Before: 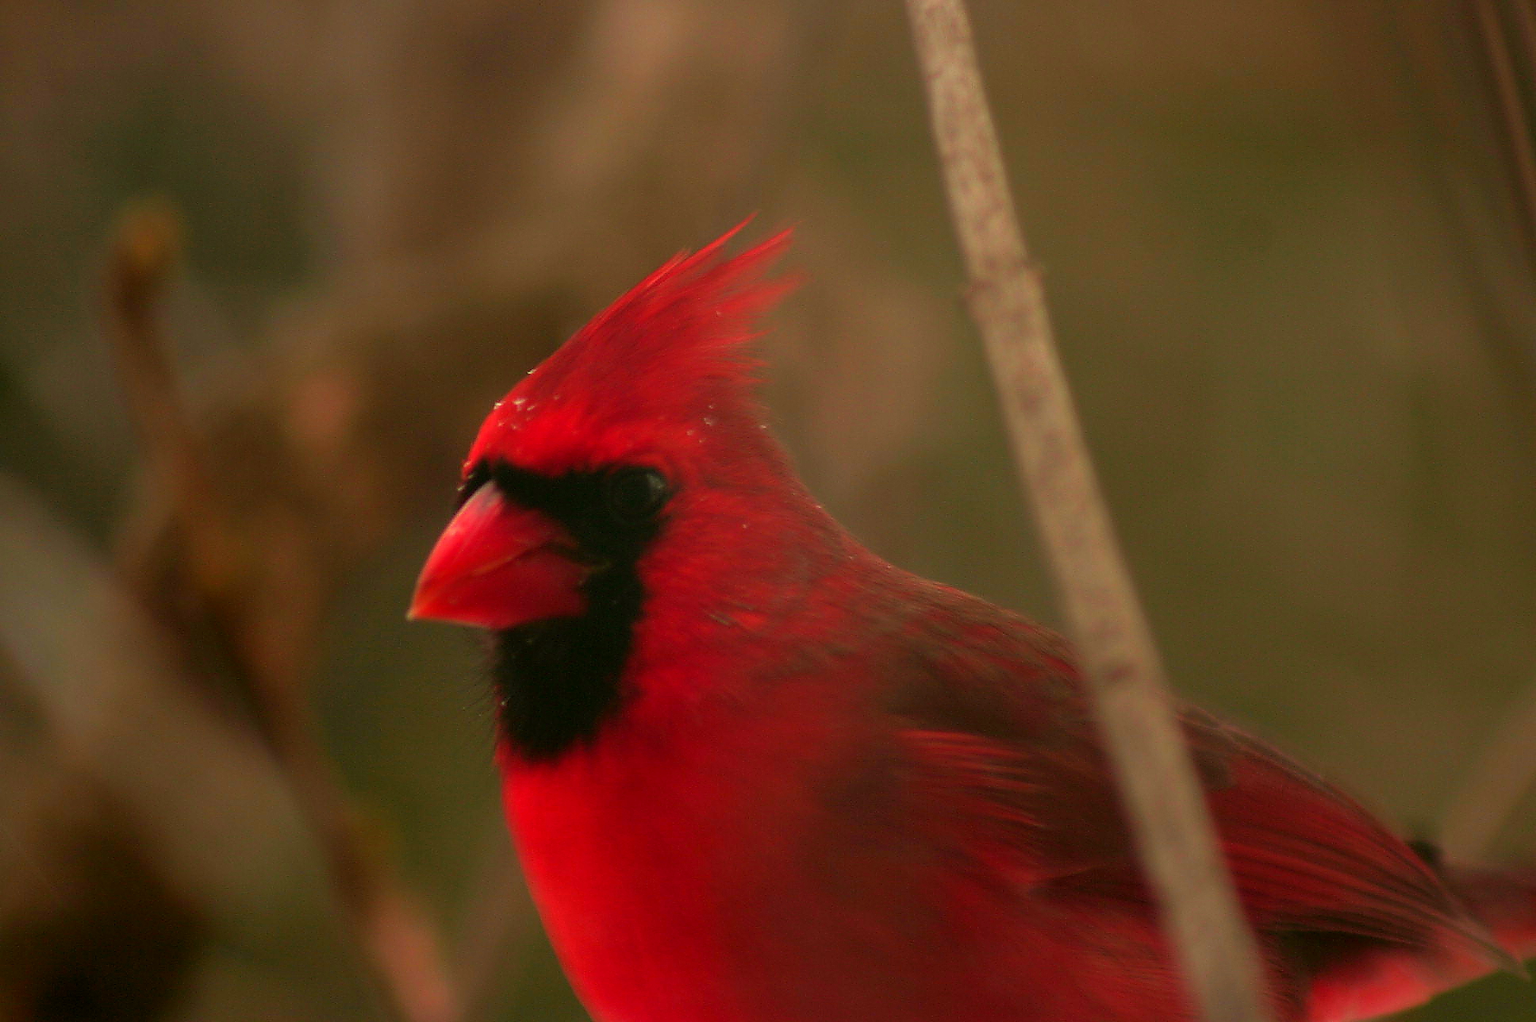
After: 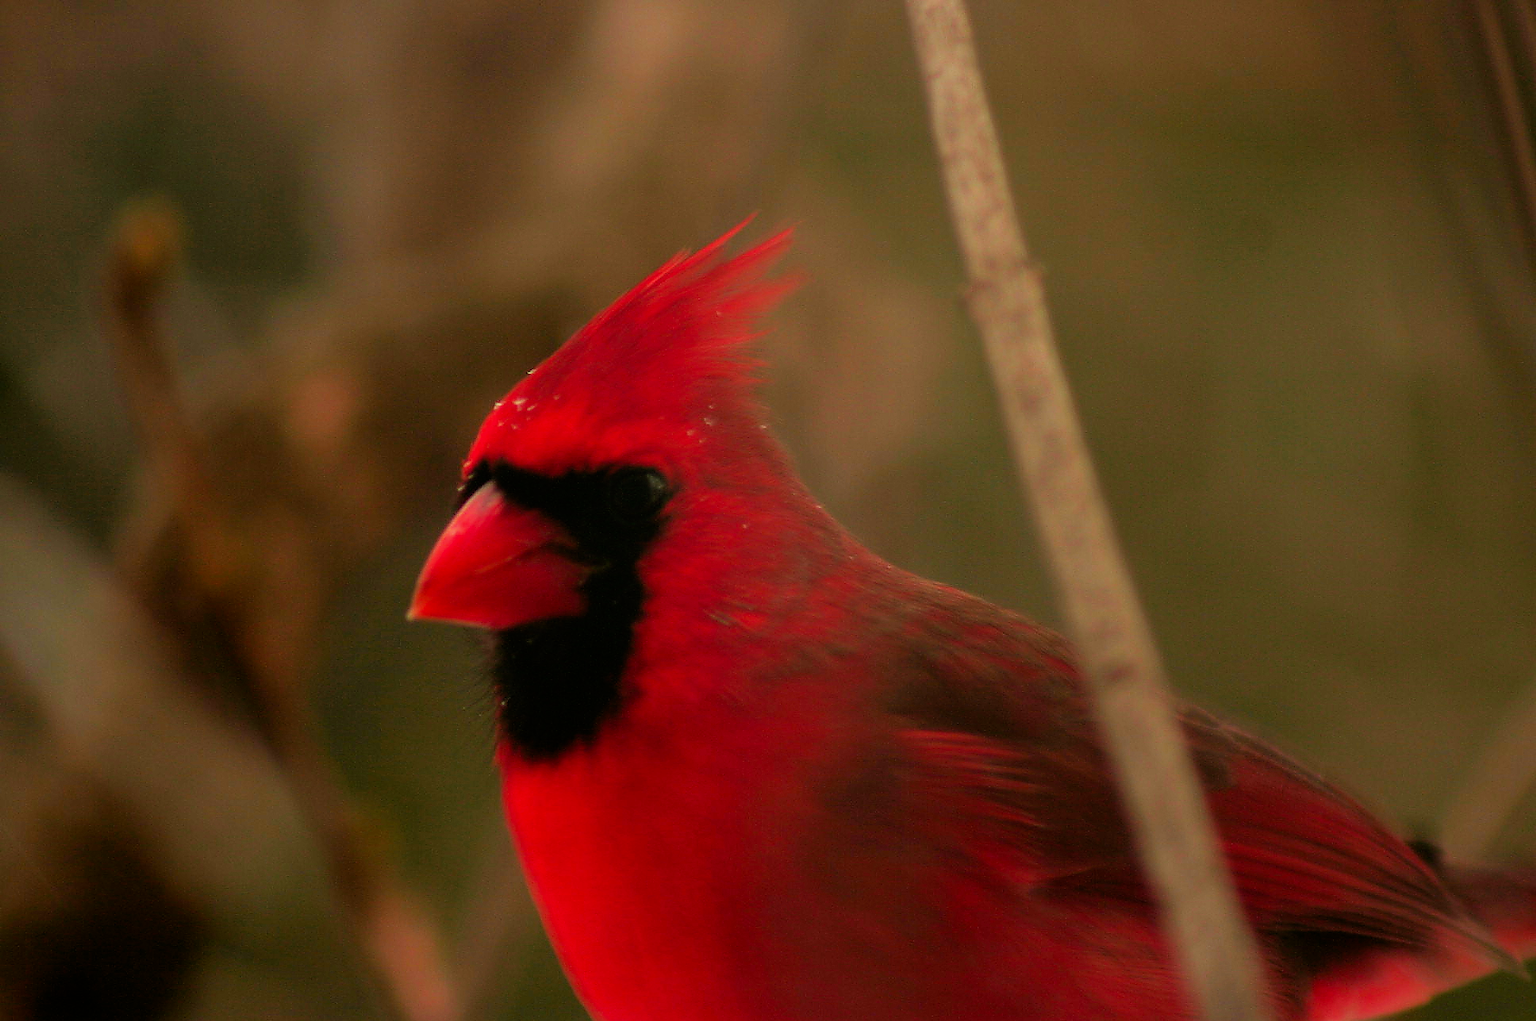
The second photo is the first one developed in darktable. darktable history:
filmic rgb: black relative exposure -7.65 EV, white relative exposure 4.56 EV, hardness 3.61, color science v6 (2022)
contrast brightness saturation: contrast 0.1, brightness 0.03, saturation 0.09
